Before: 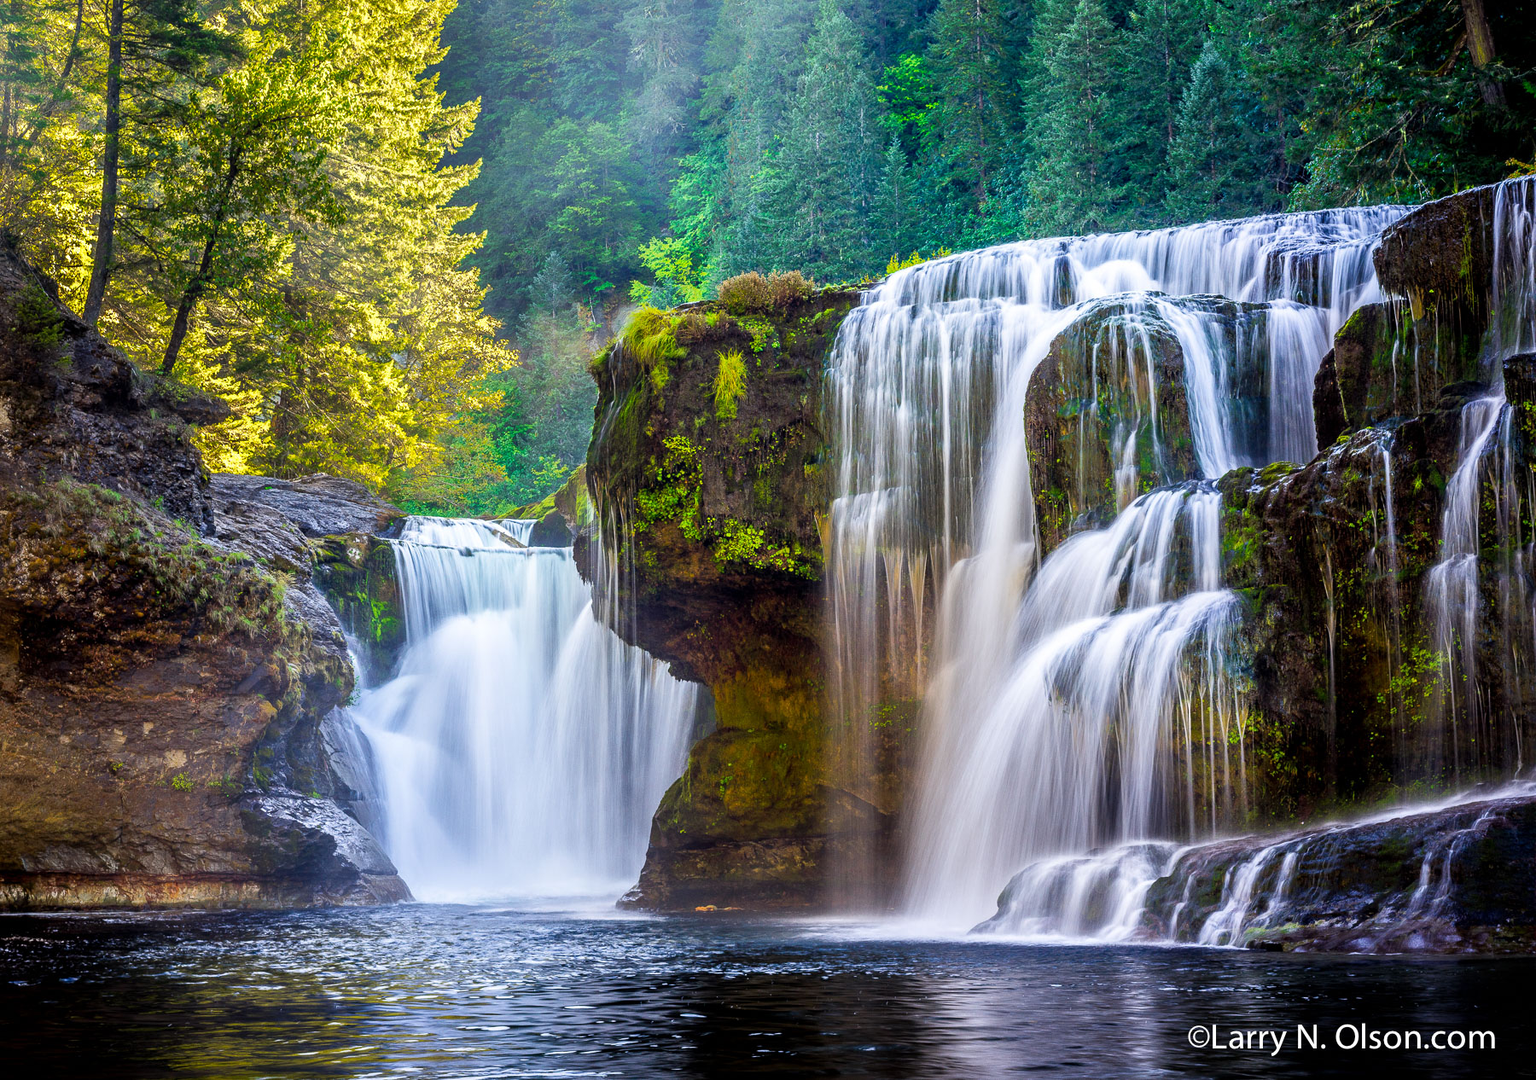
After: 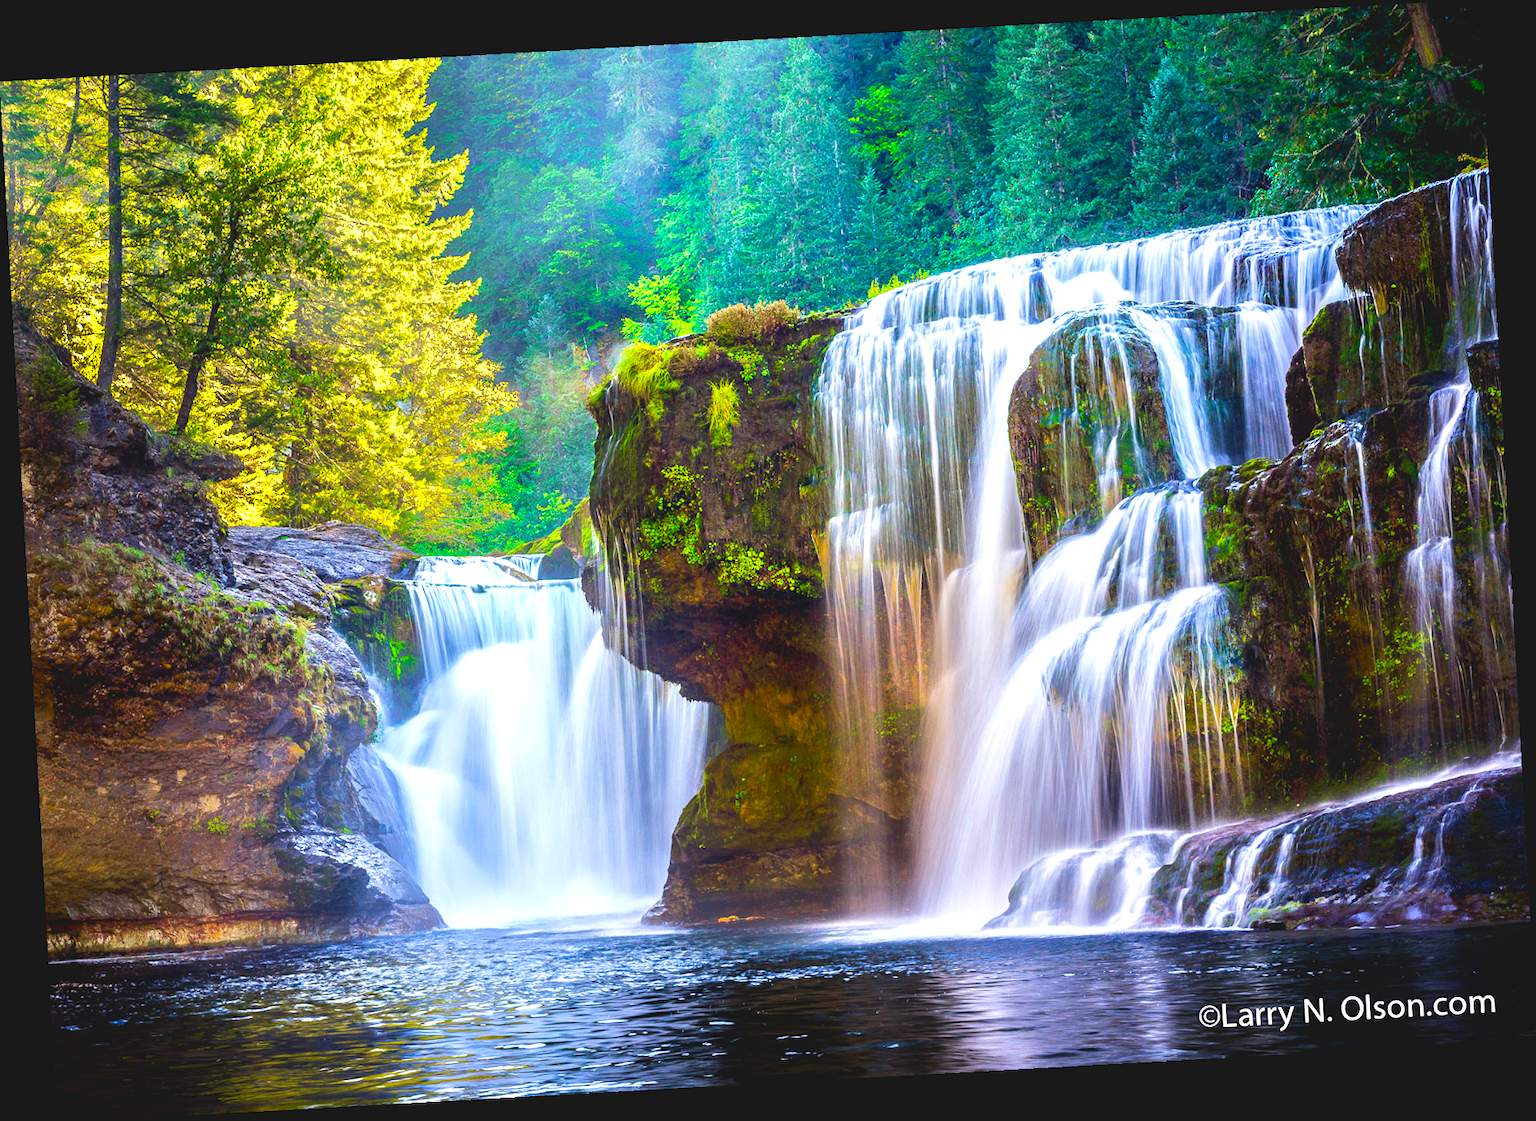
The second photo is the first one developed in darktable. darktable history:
shadows and highlights: shadows -20, white point adjustment -2, highlights -35
rotate and perspective: rotation -3.18°, automatic cropping off
white balance: emerald 1
tone equalizer: -8 EV 0.001 EV, -7 EV -0.002 EV, -6 EV 0.002 EV, -5 EV -0.03 EV, -4 EV -0.116 EV, -3 EV -0.169 EV, -2 EV 0.24 EV, -1 EV 0.702 EV, +0 EV 0.493 EV
exposure: exposure 0.485 EV, compensate highlight preservation false
velvia: on, module defaults
contrast brightness saturation: contrast -0.19, saturation 0.19
